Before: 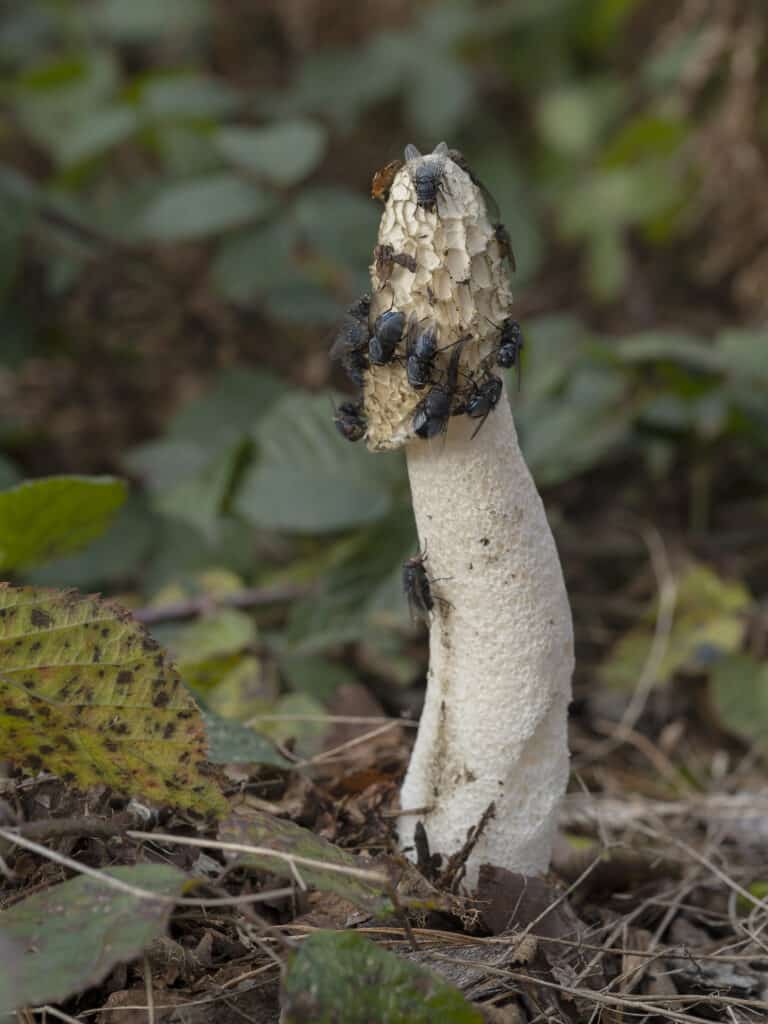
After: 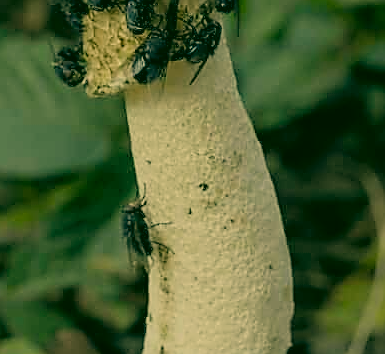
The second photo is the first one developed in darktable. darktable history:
filmic rgb: black relative exposure -7.65 EV, white relative exposure 4.56 EV, threshold 3.01 EV, hardness 3.61, add noise in highlights 0.001, preserve chrominance max RGB, color science v3 (2019), use custom middle-gray values true, contrast in highlights soft, enable highlight reconstruction true
sharpen: radius 1.381, amount 1.26, threshold 0.713
color correction: highlights a* 5.7, highlights b* 33.64, shadows a* -25.72, shadows b* 3.79
crop: left 36.65%, top 34.741%, right 13.186%, bottom 30.596%
